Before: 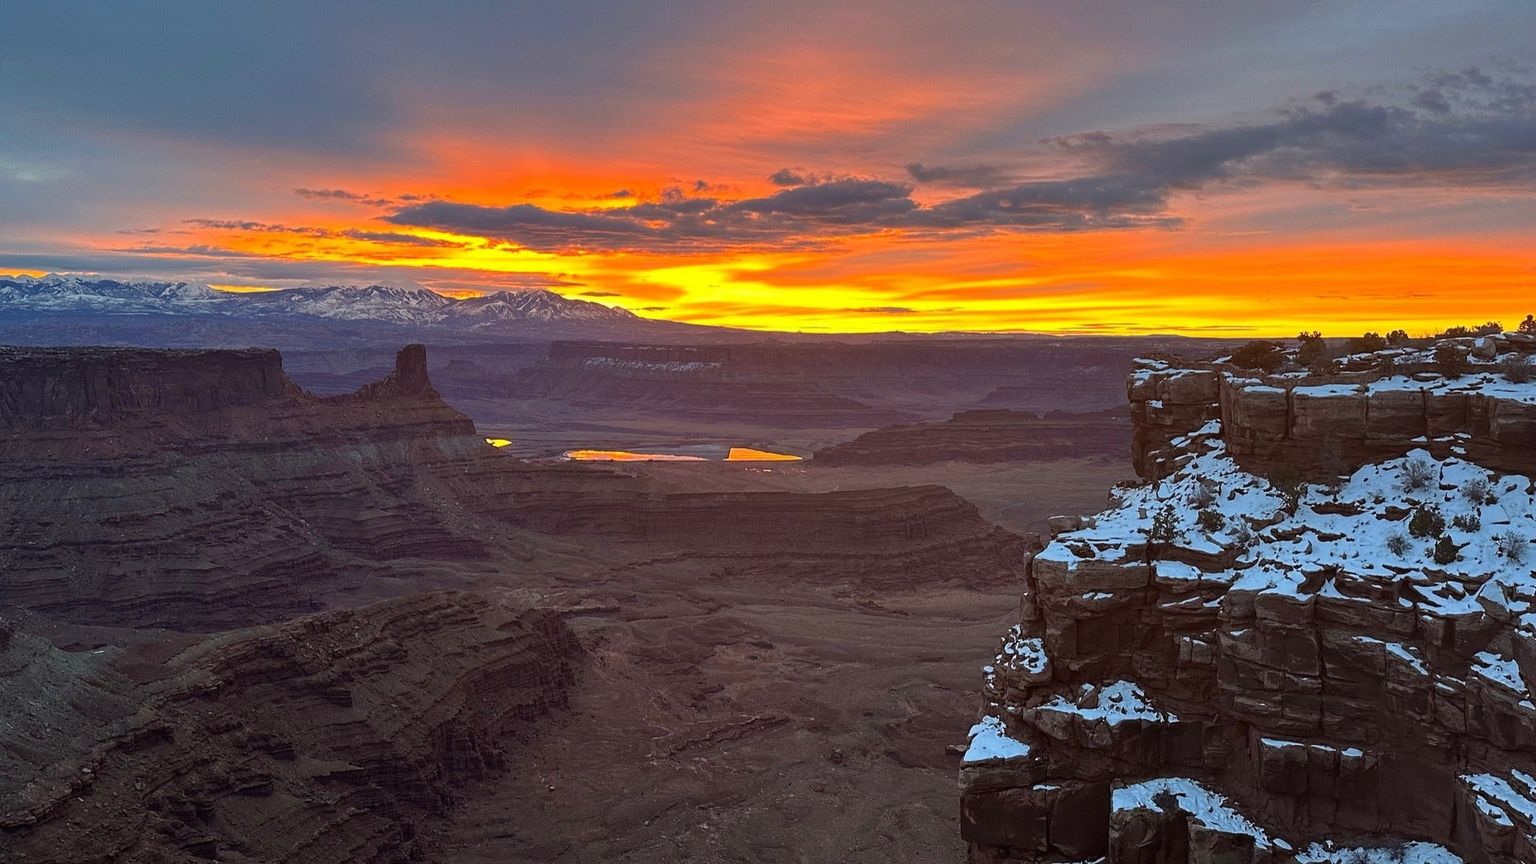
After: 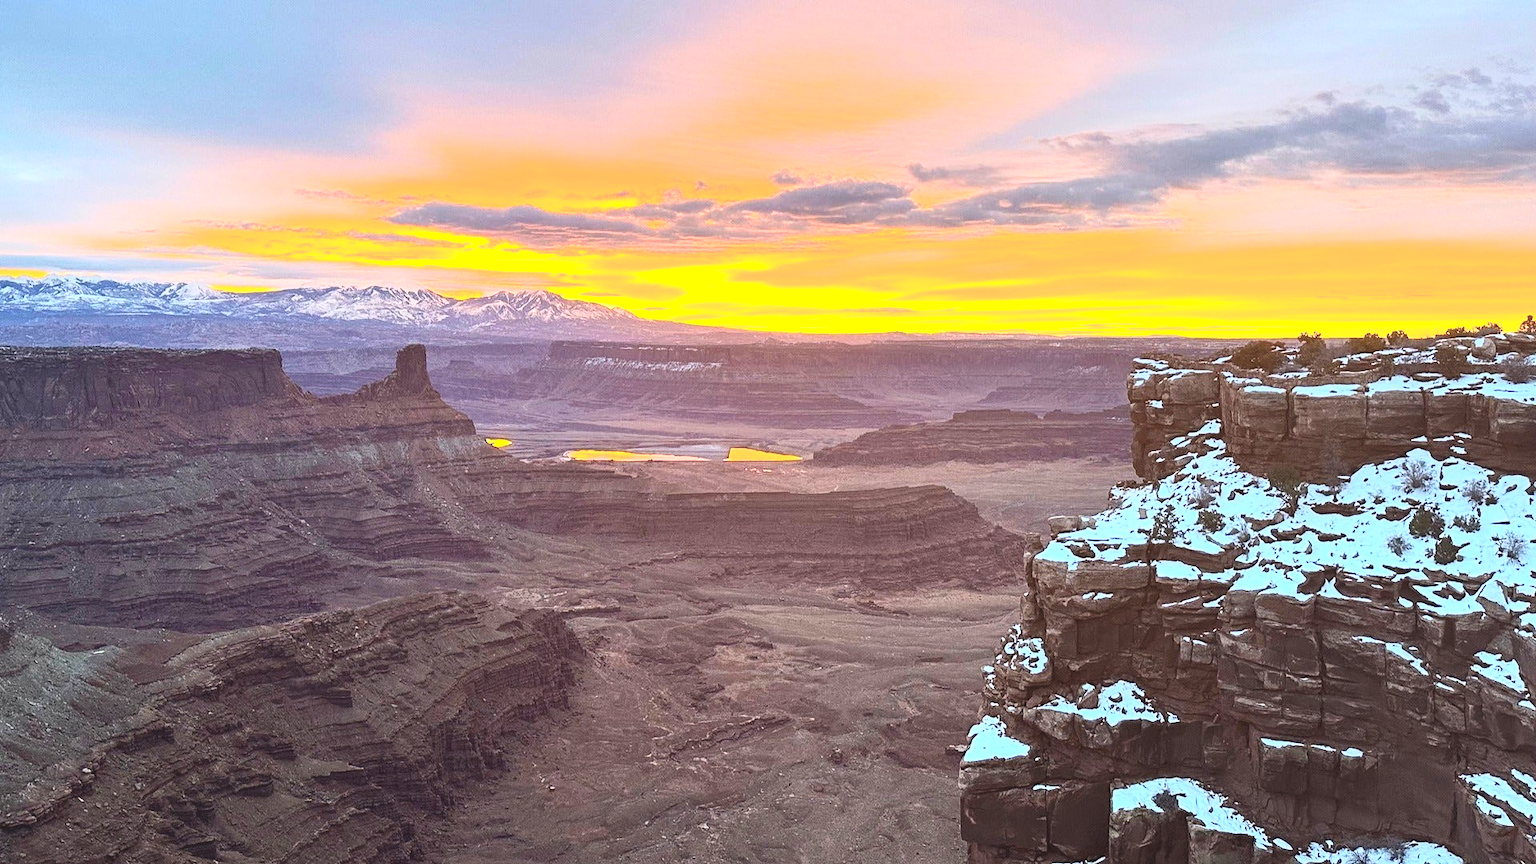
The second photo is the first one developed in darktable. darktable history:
color balance rgb: linear chroma grading › global chroma 13.3%, global vibrance 41.49%
contrast brightness saturation: contrast 0.43, brightness 0.56, saturation -0.19
exposure: black level correction -0.002, exposure 0.708 EV, compensate exposure bias true, compensate highlight preservation false
